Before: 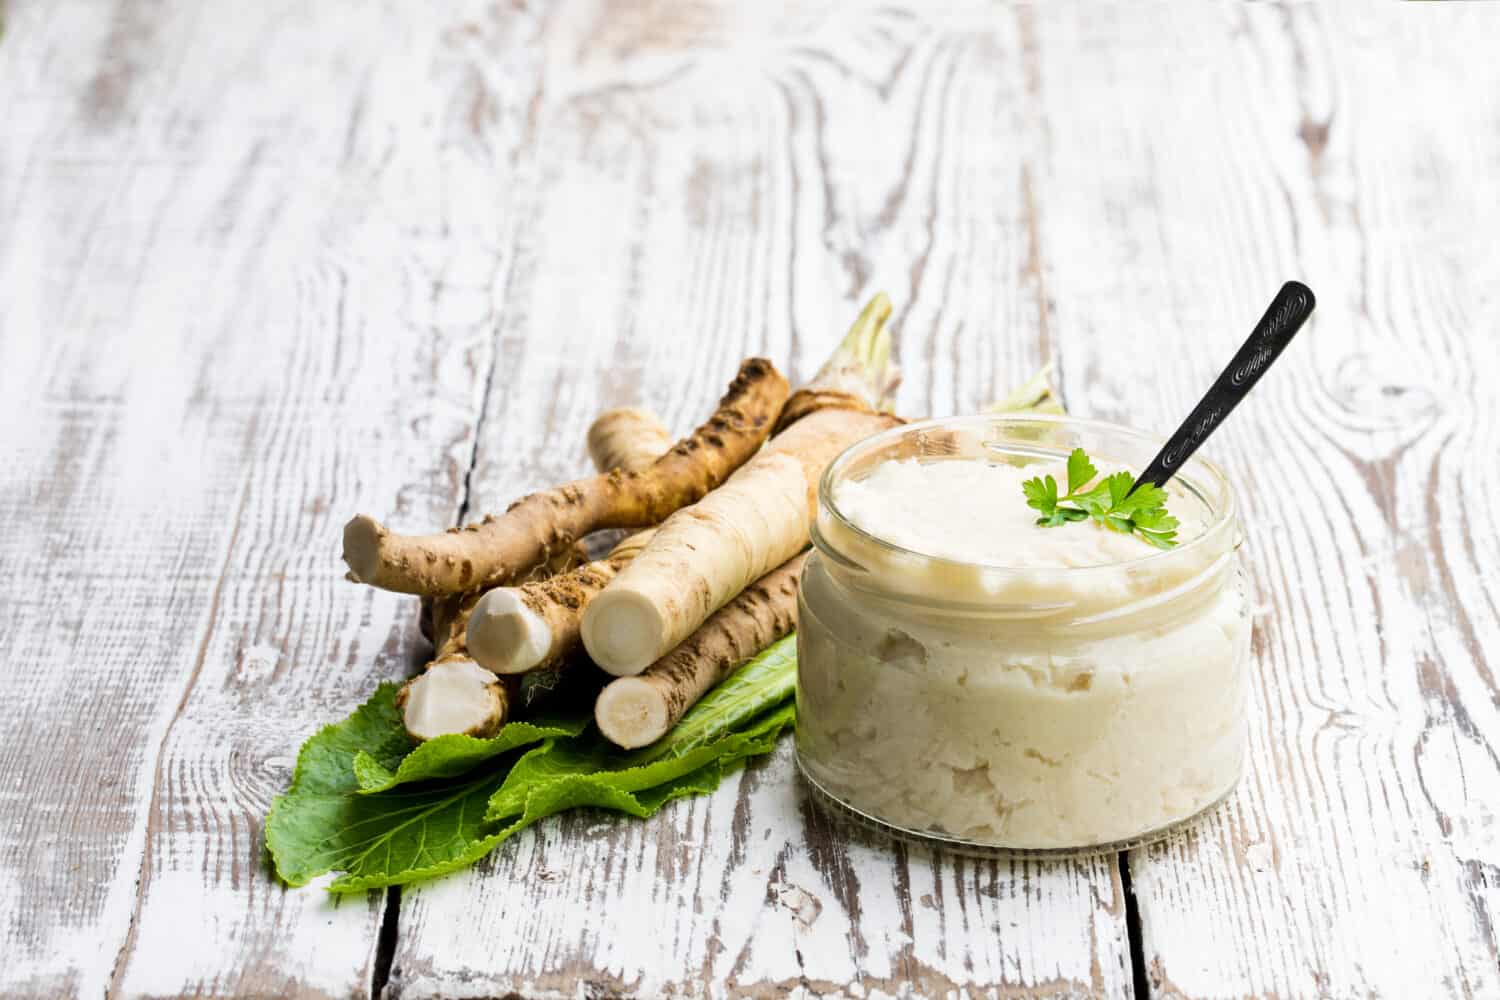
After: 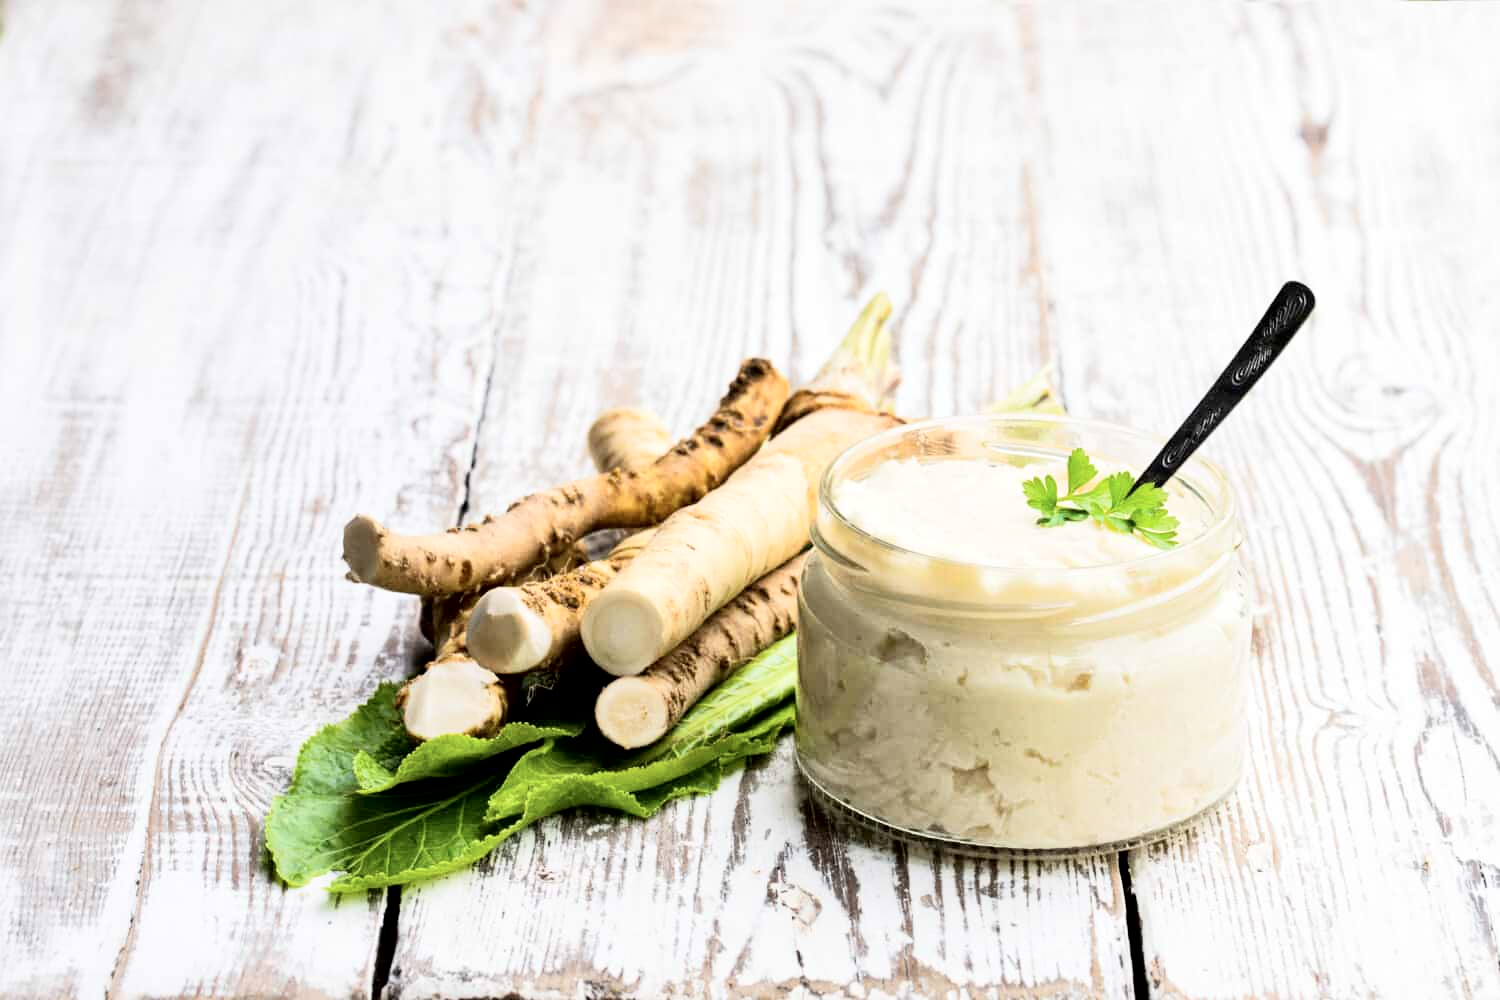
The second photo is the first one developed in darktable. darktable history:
tone curve: curves: ch0 [(0, 0) (0.082, 0.02) (0.129, 0.078) (0.275, 0.301) (0.67, 0.809) (1, 1)], color space Lab, independent channels, preserve colors none
local contrast: mode bilateral grid, contrast 20, coarseness 49, detail 119%, midtone range 0.2
